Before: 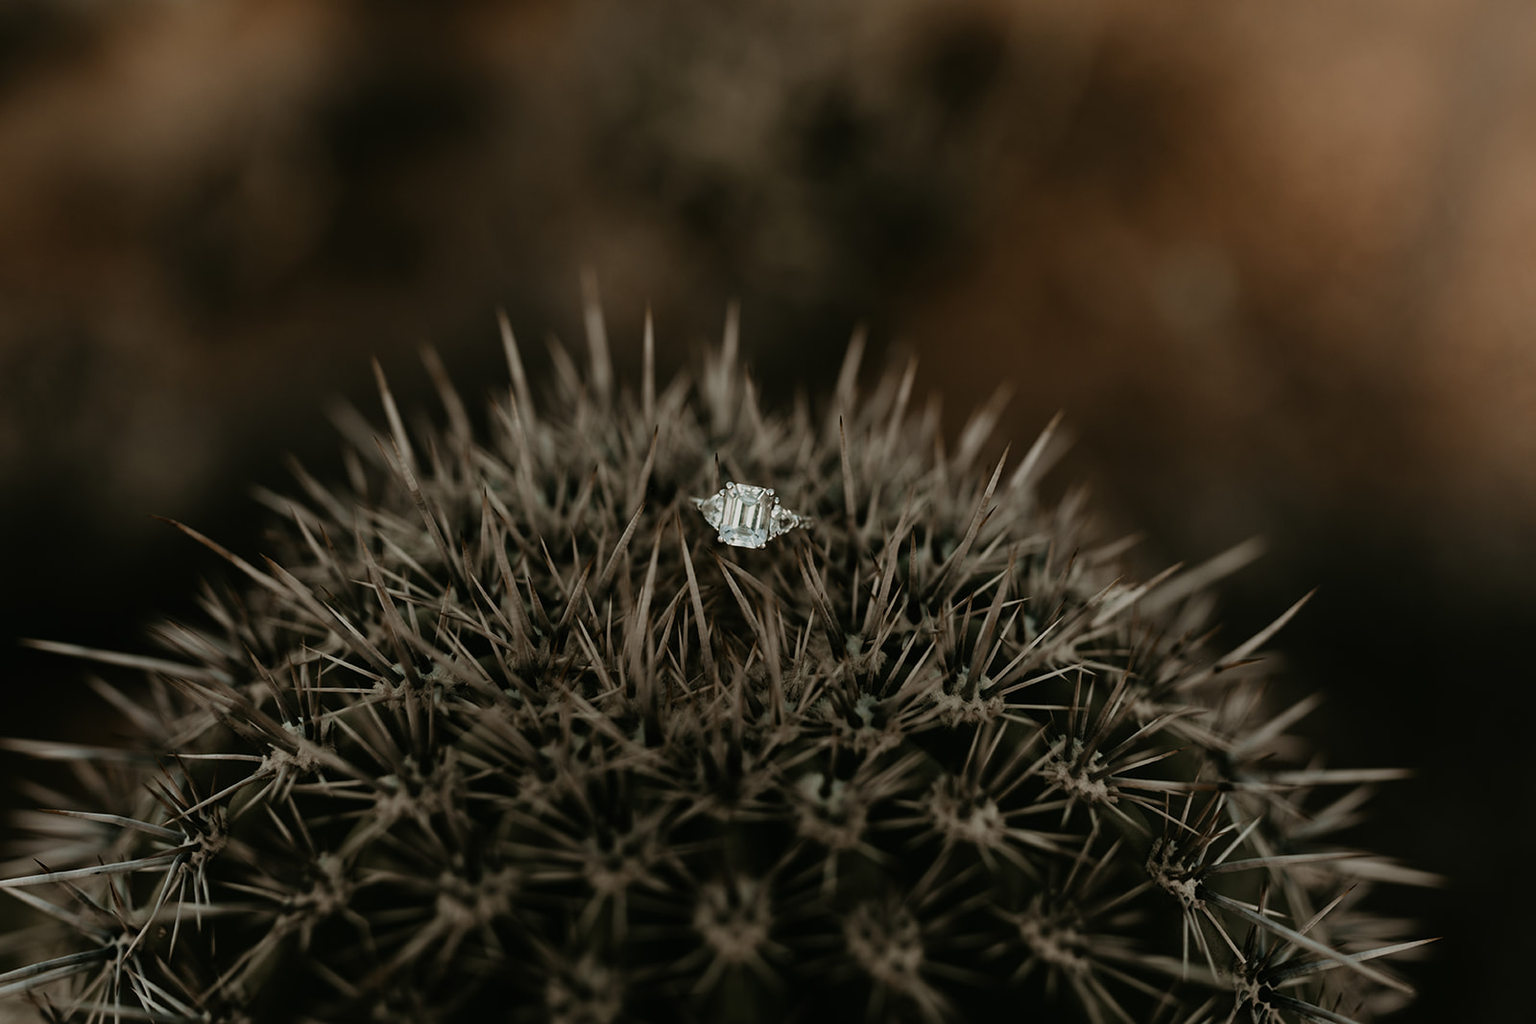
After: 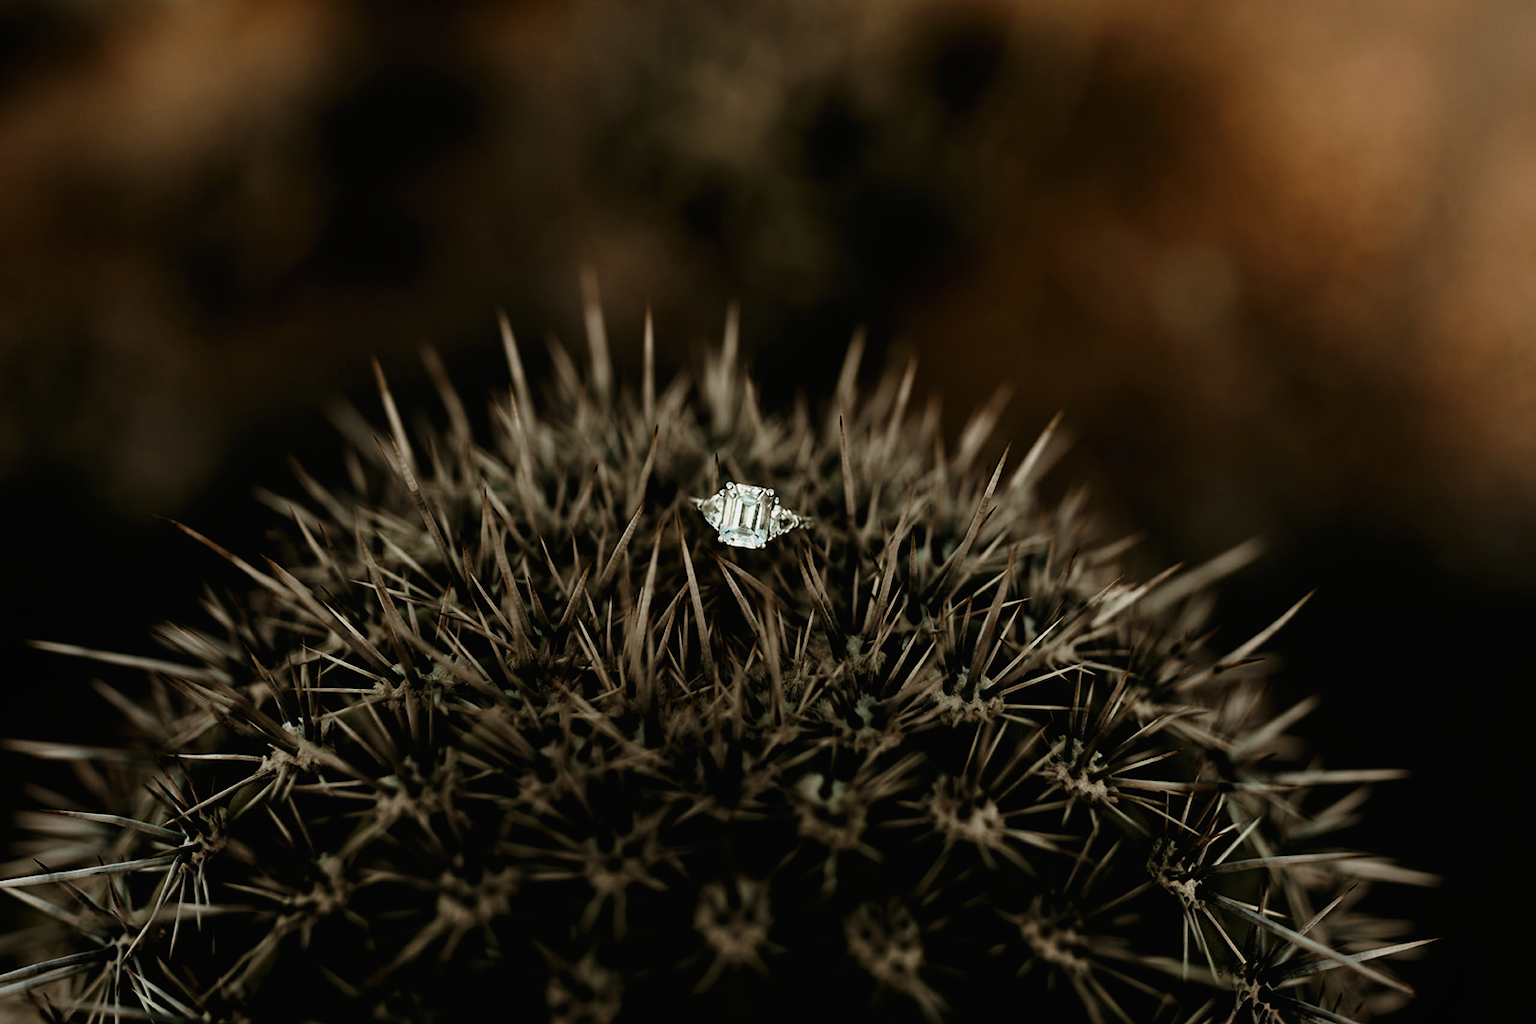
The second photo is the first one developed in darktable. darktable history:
tone curve: curves: ch0 [(0.016, 0.011) (0.084, 0.026) (0.469, 0.508) (0.721, 0.862) (1, 1)], preserve colors none
vignetting: fall-off radius 82.15%, saturation -0.022
